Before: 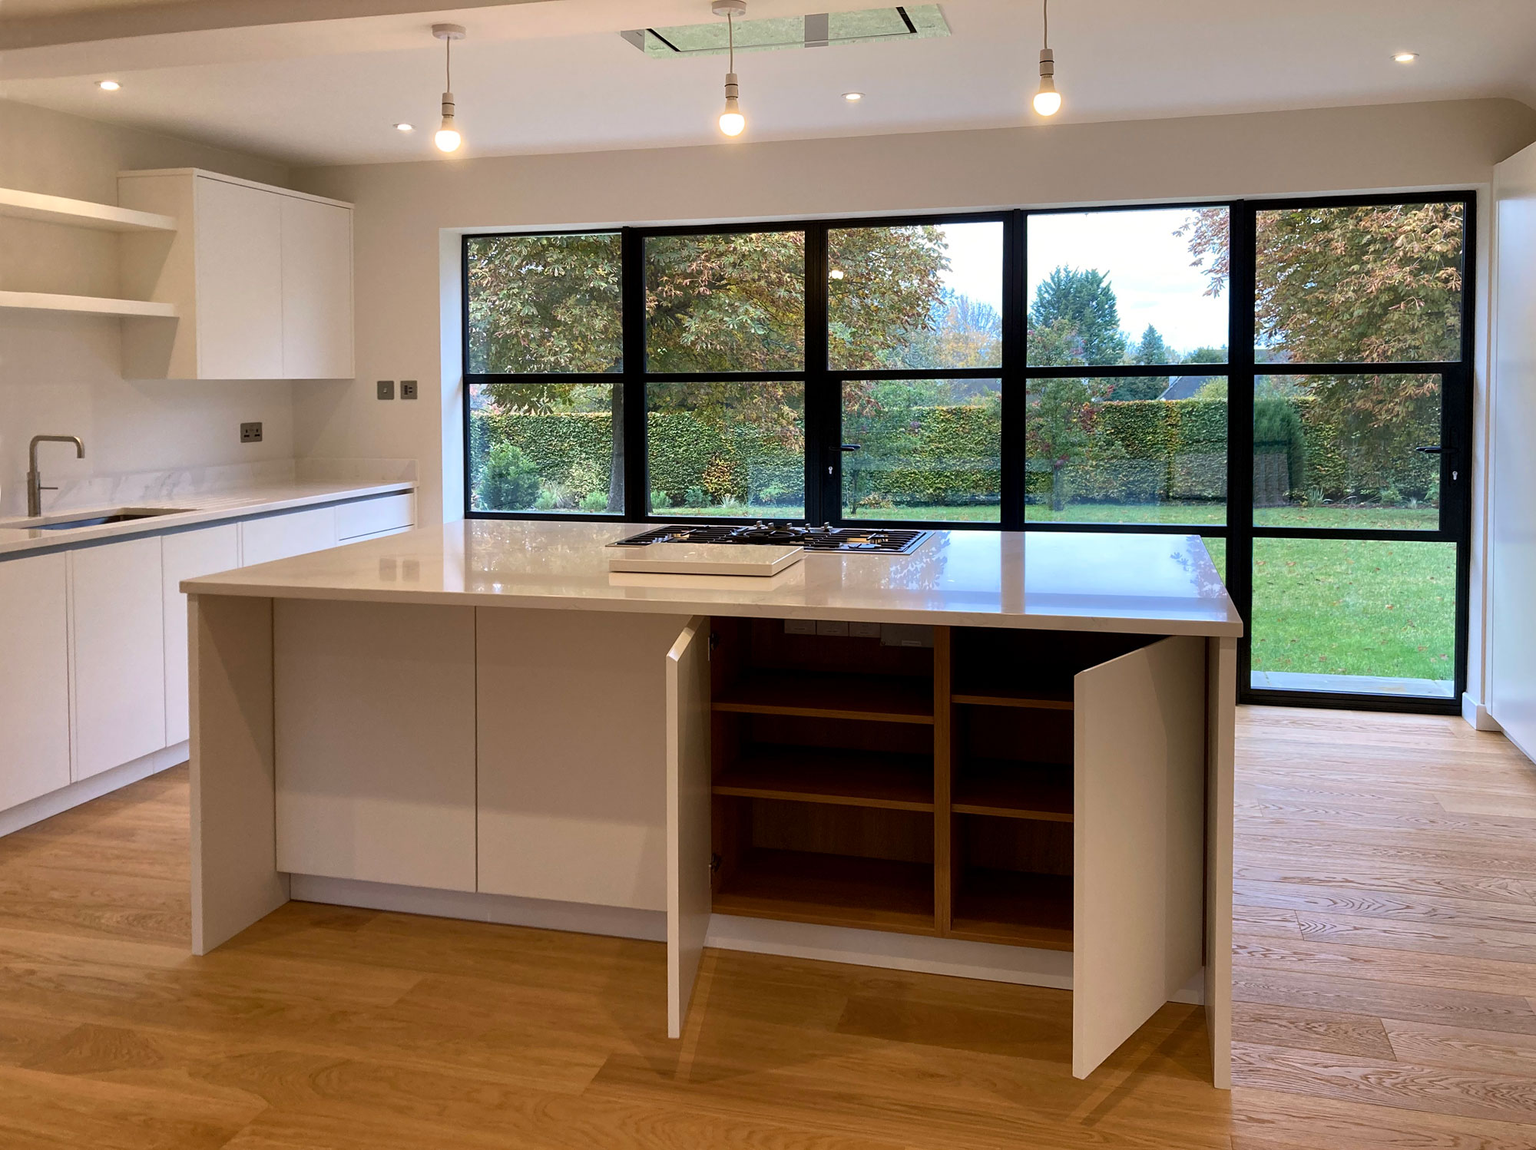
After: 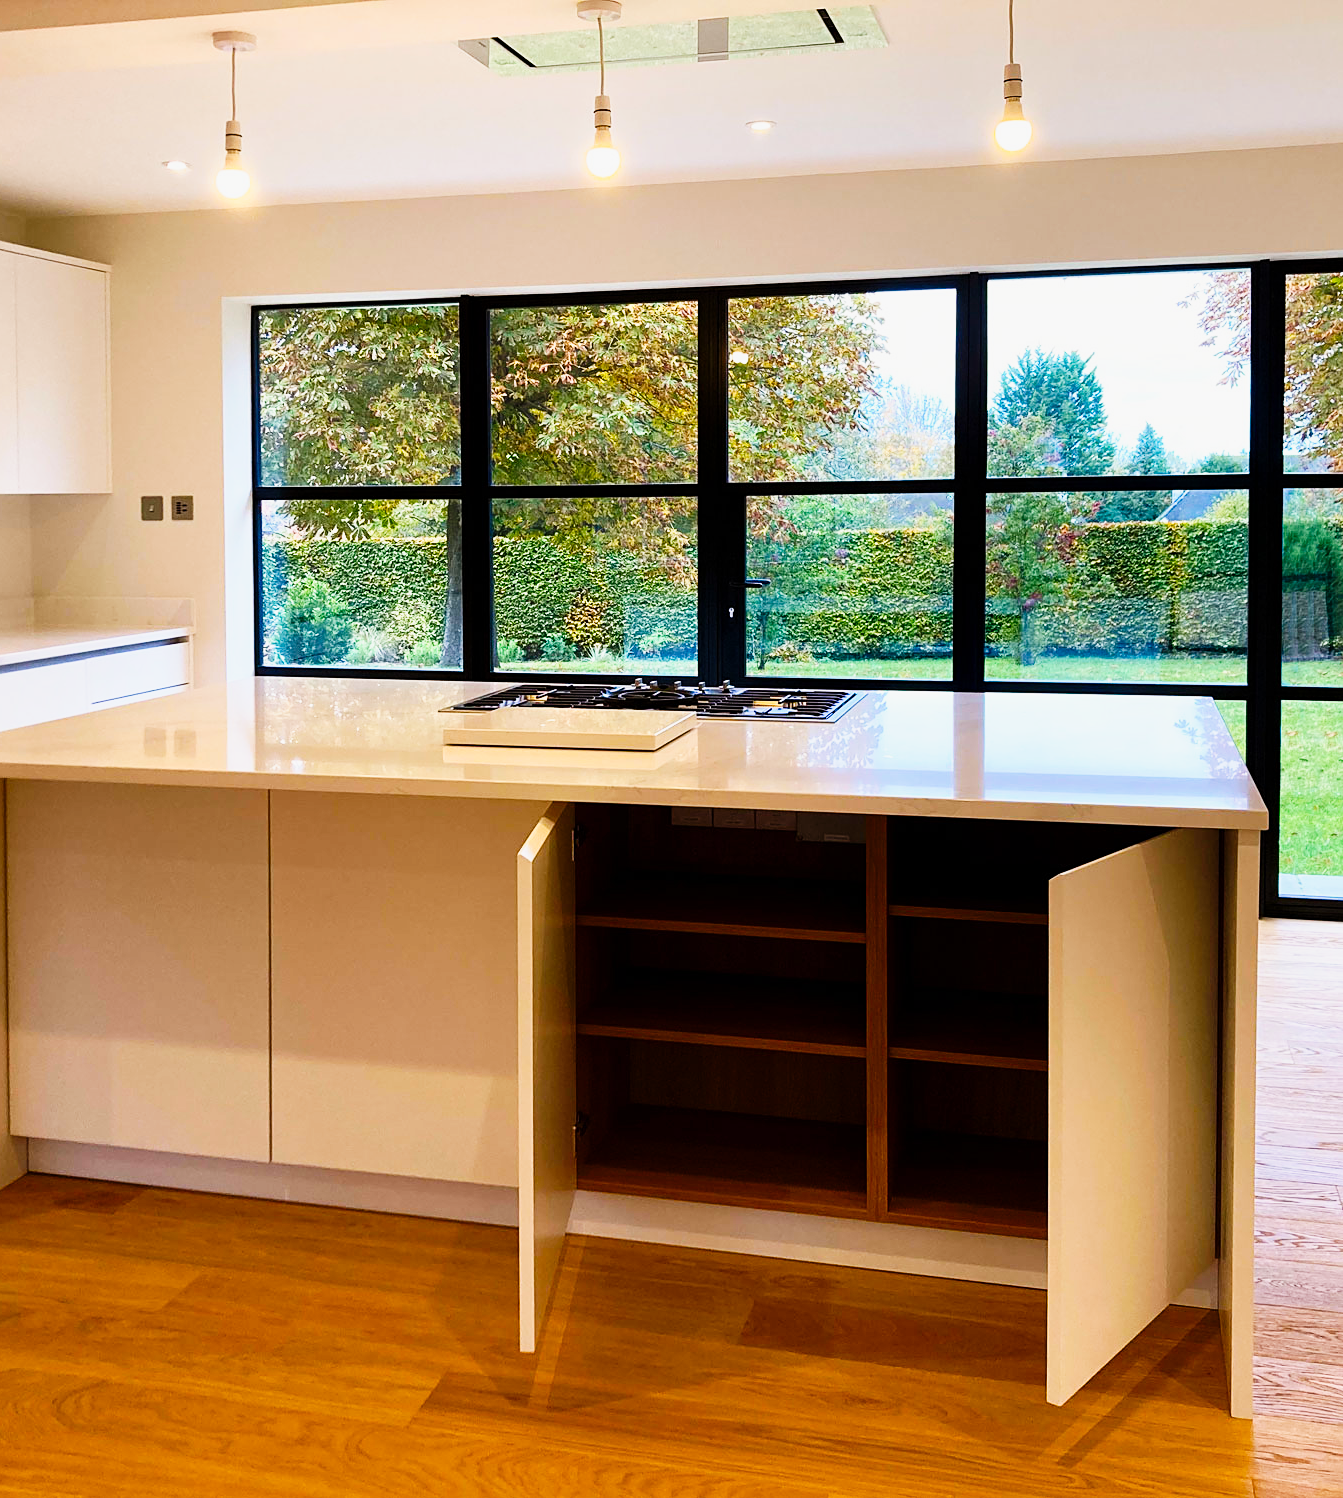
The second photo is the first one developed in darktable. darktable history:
crop and rotate: left 17.55%, right 15.294%
sharpen: amount 0.204
tone curve: curves: ch0 [(0, 0) (0.131, 0.094) (0.326, 0.386) (0.481, 0.623) (0.593, 0.764) (0.812, 0.933) (1, 0.974)]; ch1 [(0, 0) (0.366, 0.367) (0.475, 0.453) (0.494, 0.493) (0.504, 0.497) (0.553, 0.584) (1, 1)]; ch2 [(0, 0) (0.333, 0.346) (0.375, 0.375) (0.424, 0.43) (0.476, 0.492) (0.502, 0.503) (0.533, 0.556) (0.566, 0.599) (0.614, 0.653) (1, 1)], preserve colors none
color balance rgb: linear chroma grading › global chroma 9.894%, perceptual saturation grading › global saturation 14.714%, global vibrance 20%
